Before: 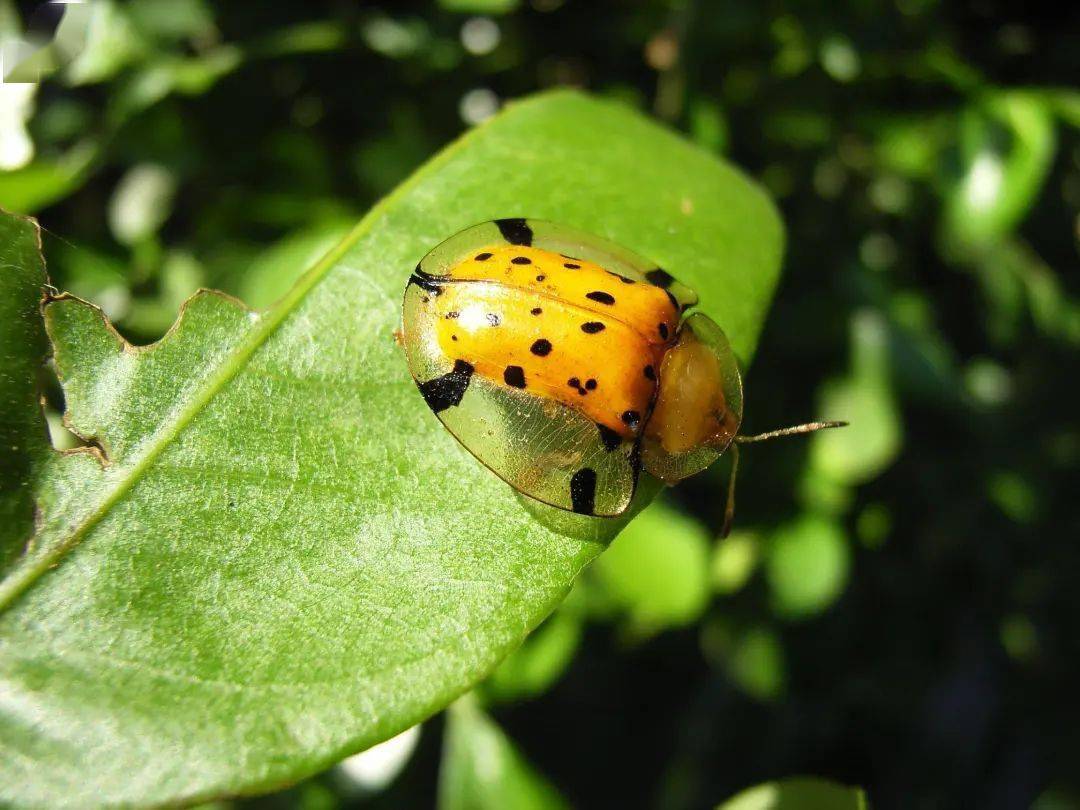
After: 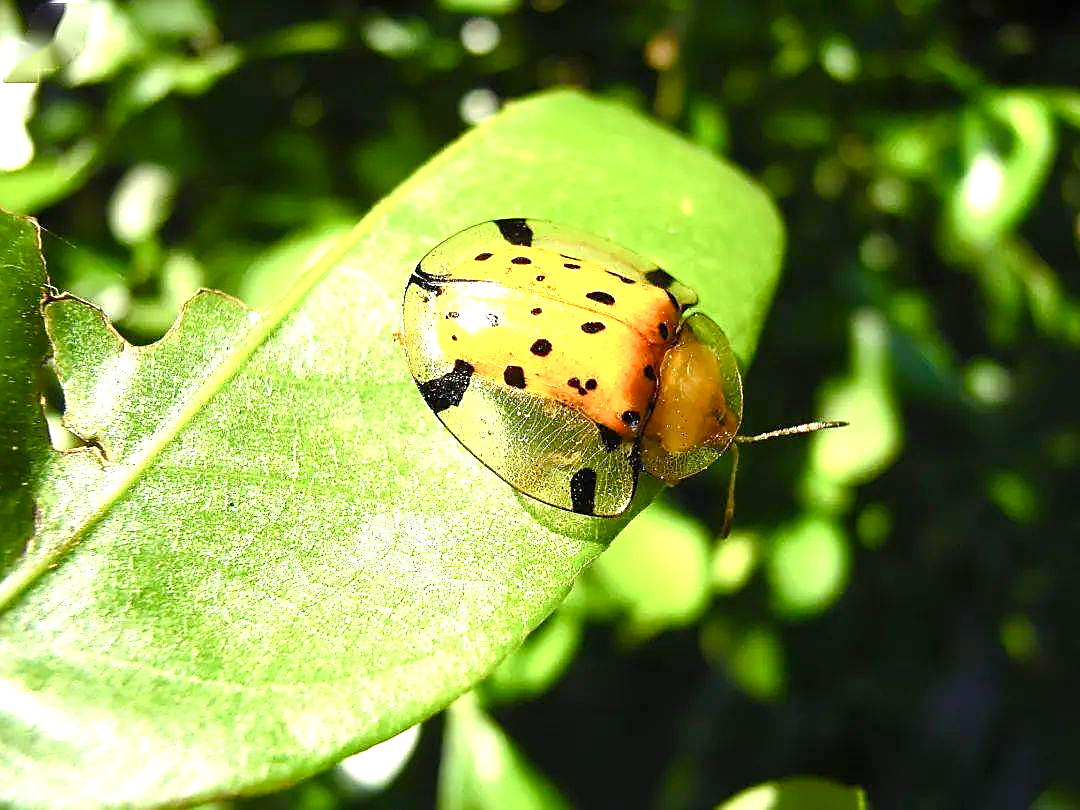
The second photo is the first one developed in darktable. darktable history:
sharpen: radius 1.4, amount 1.25, threshold 0.7
color balance rgb: linear chroma grading › shadows 32%, linear chroma grading › global chroma -2%, linear chroma grading › mid-tones 4%, perceptual saturation grading › global saturation -2%, perceptual saturation grading › highlights -8%, perceptual saturation grading › mid-tones 8%, perceptual saturation grading › shadows 4%, perceptual brilliance grading › highlights 8%, perceptual brilliance grading › mid-tones 4%, perceptual brilliance grading › shadows 2%, global vibrance 16%, saturation formula JzAzBz (2021)
exposure: exposure 0.77 EV, compensate highlight preservation false
